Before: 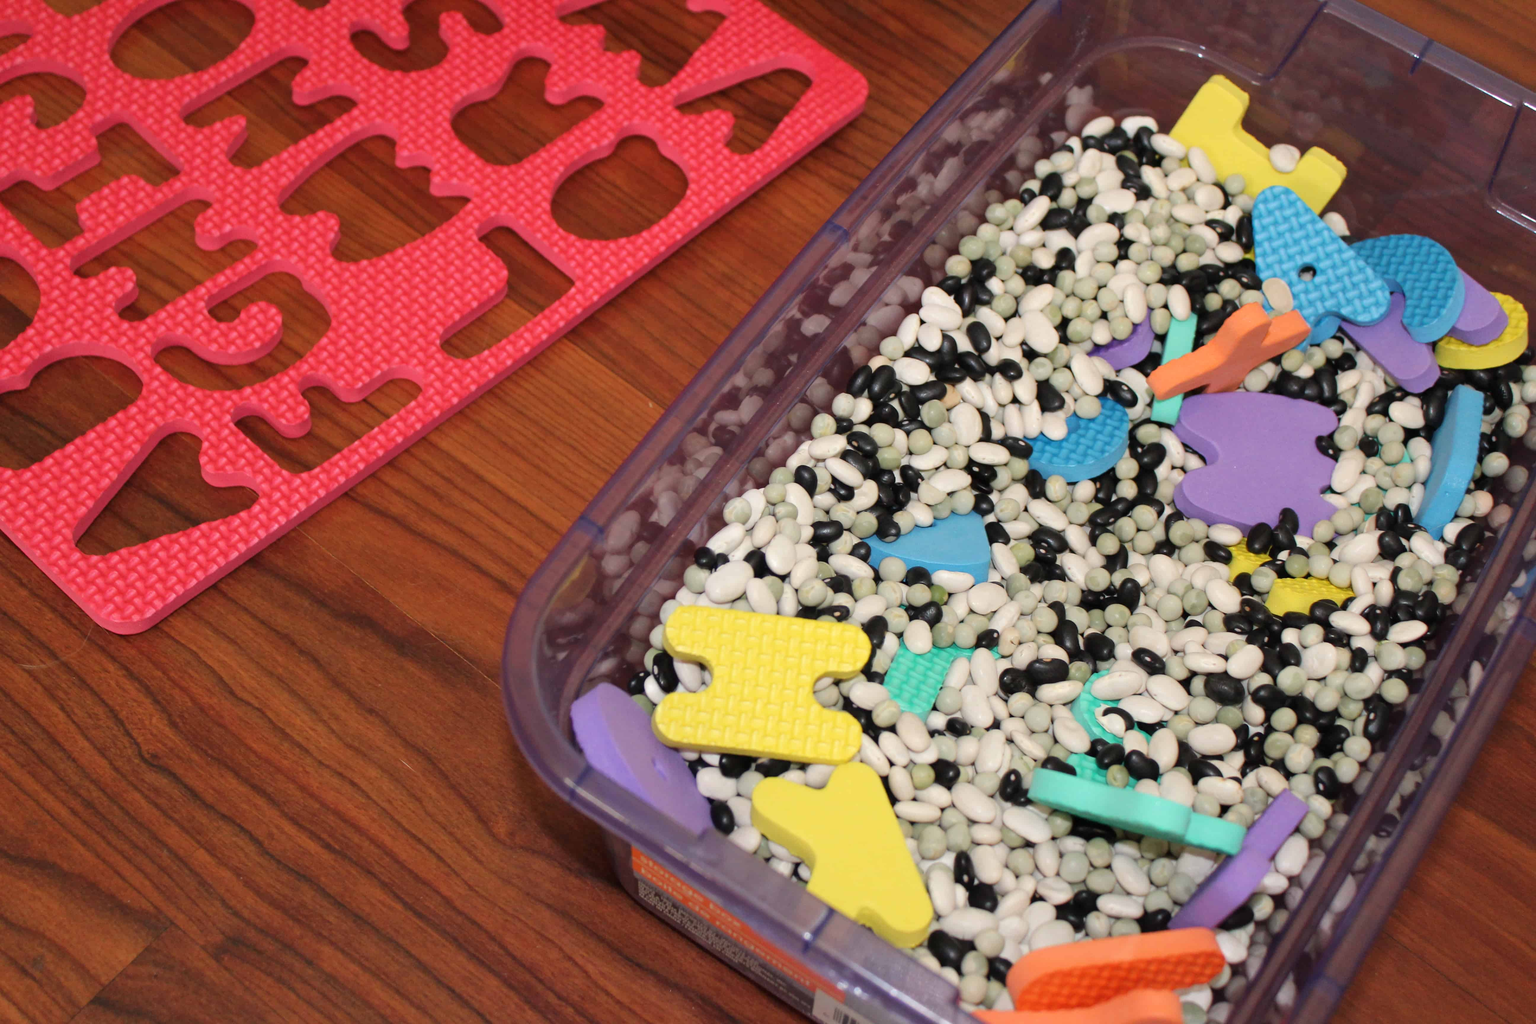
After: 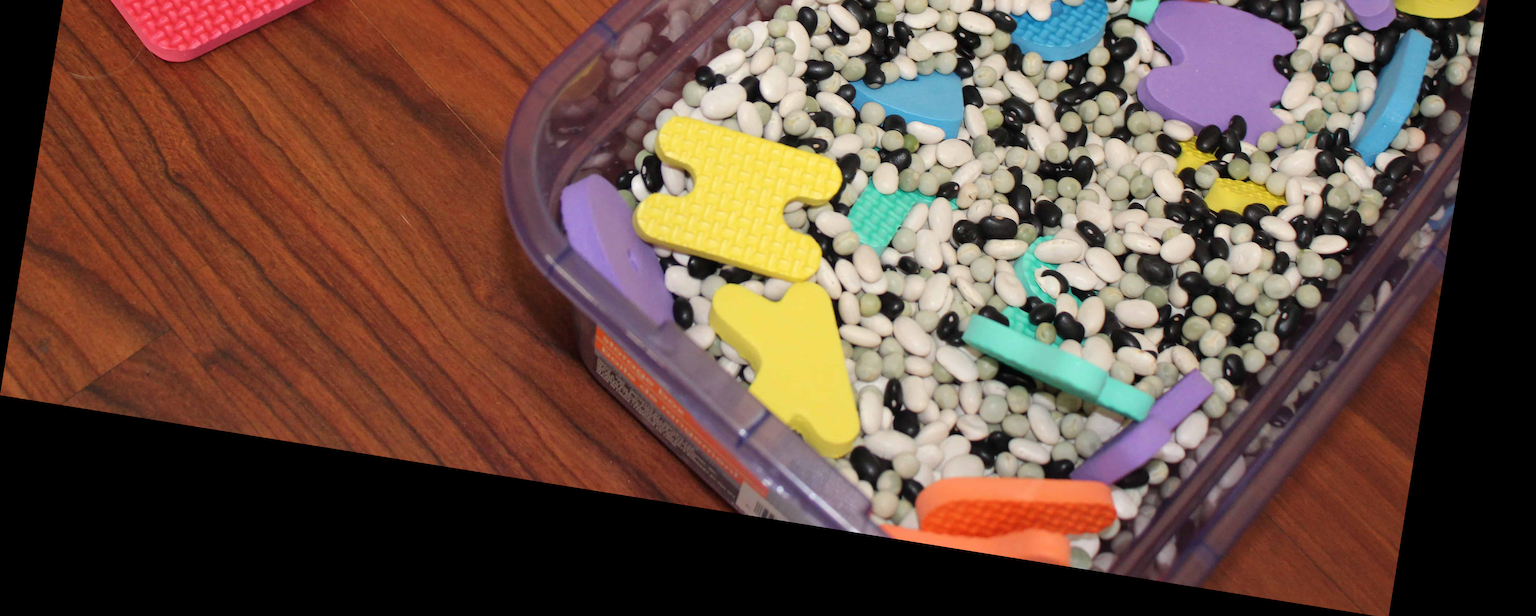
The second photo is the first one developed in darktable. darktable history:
crop and rotate: top 46.237%
rotate and perspective: rotation 9.12°, automatic cropping off
